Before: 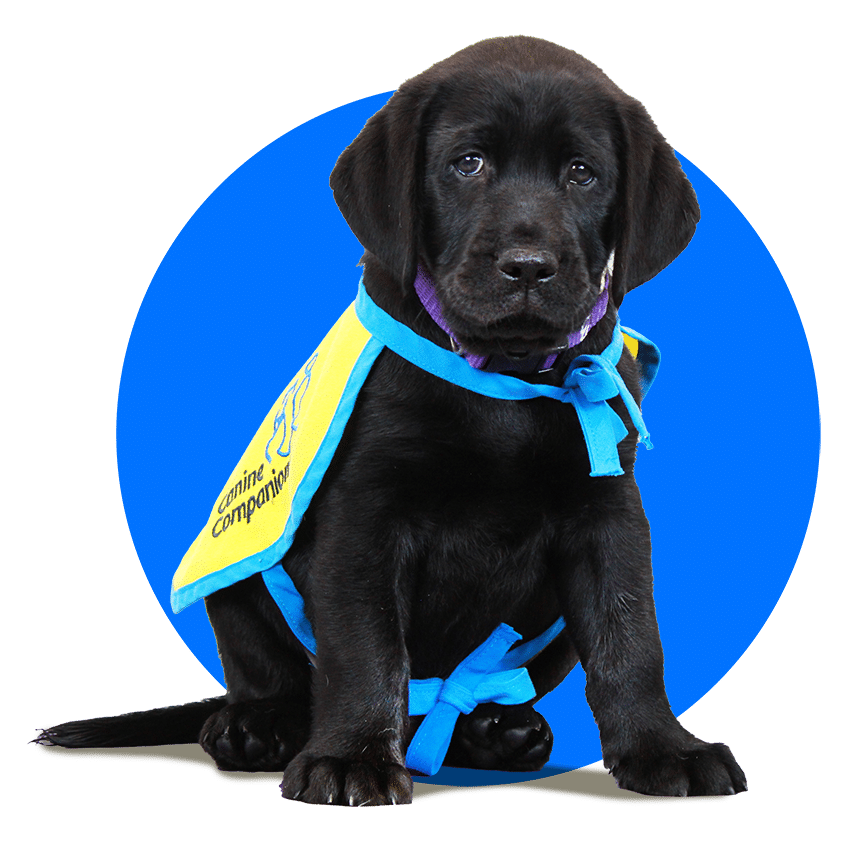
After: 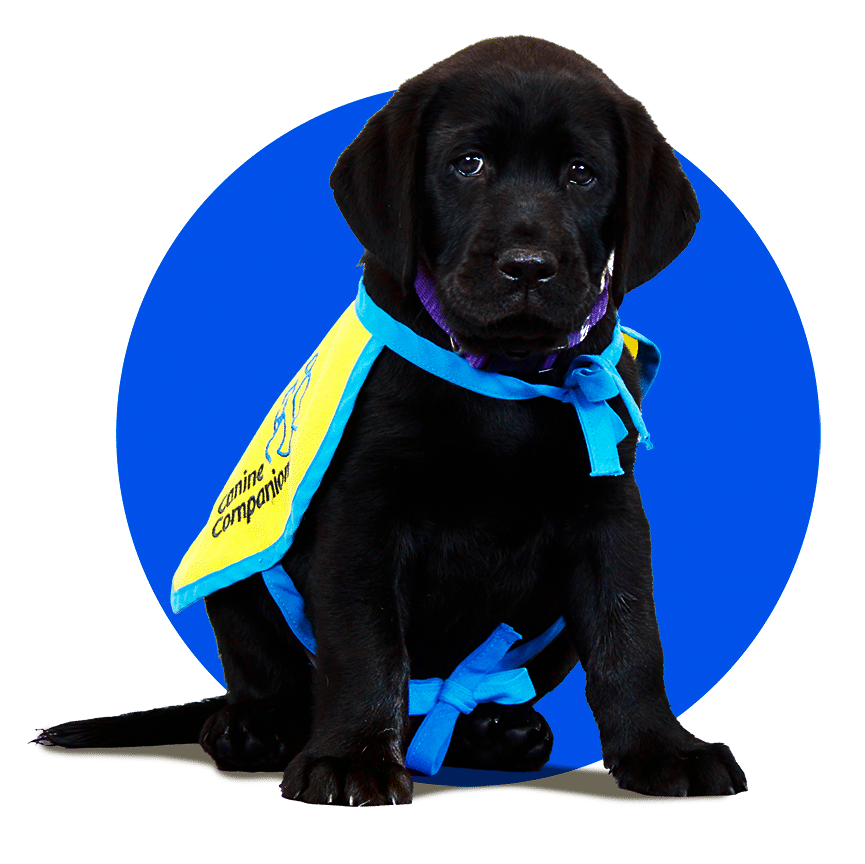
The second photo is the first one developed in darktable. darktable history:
contrast brightness saturation: contrast 0.13, brightness -0.24, saturation 0.14
sharpen: radius 5.325, amount 0.312, threshold 26.433
